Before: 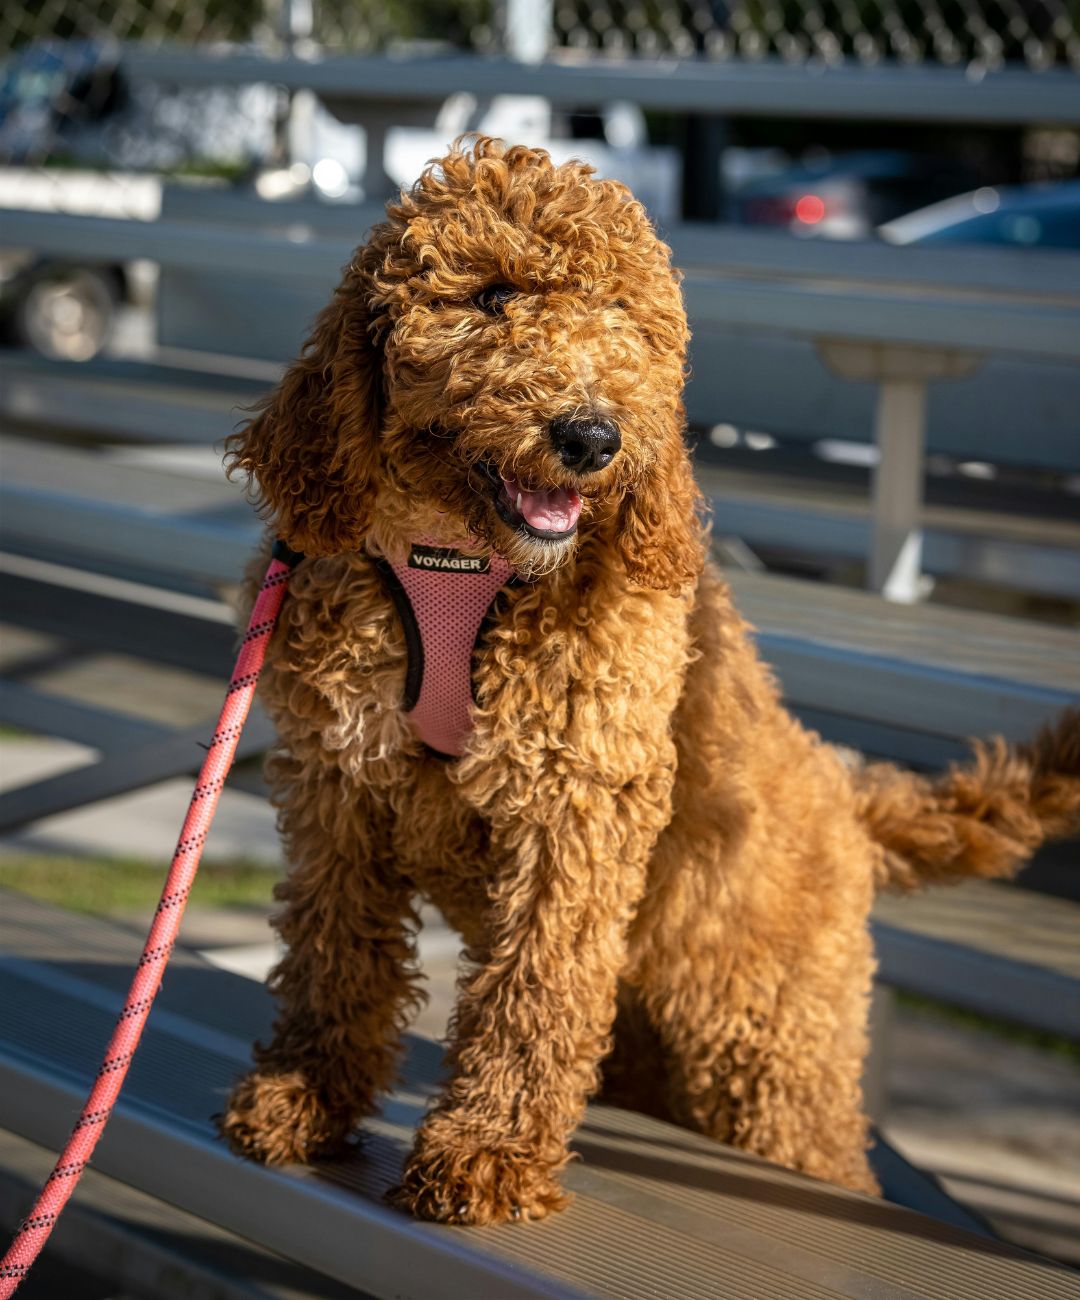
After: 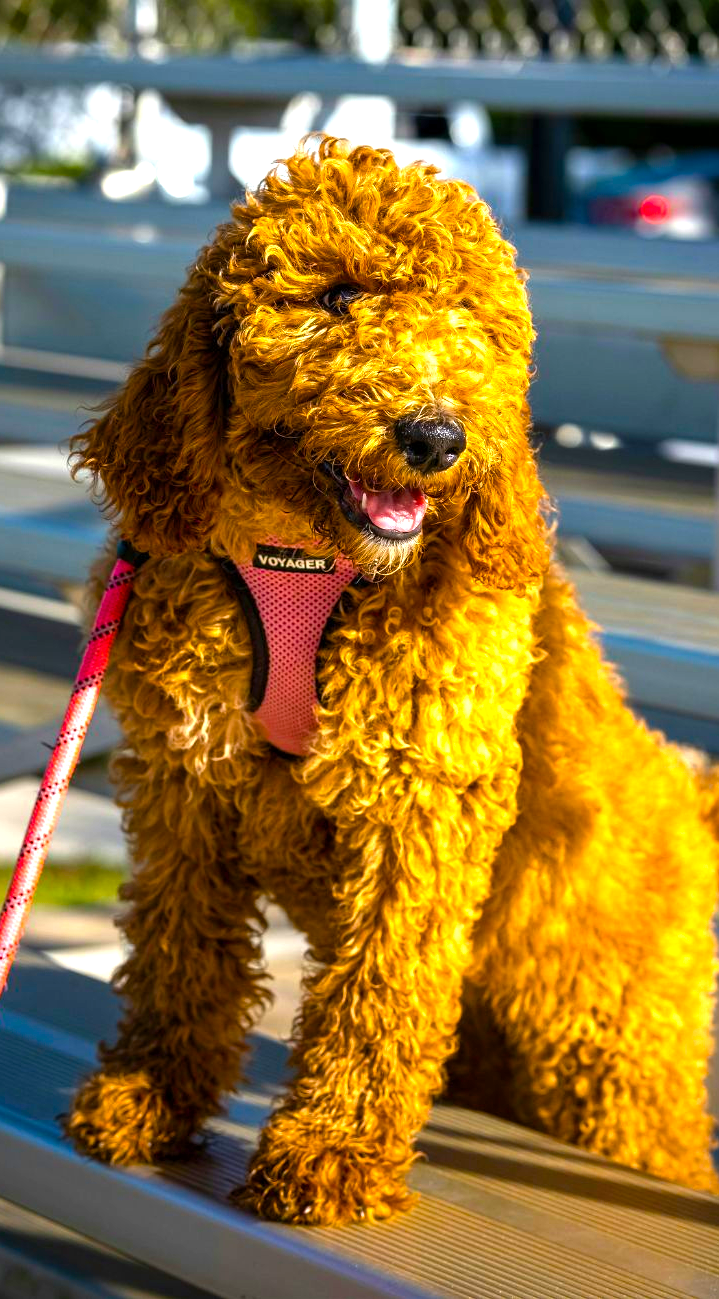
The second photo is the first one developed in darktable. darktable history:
crop and rotate: left 14.385%, right 18.948%
color balance rgb: linear chroma grading › global chroma 10%, perceptual saturation grading › global saturation 40%, perceptual brilliance grading › global brilliance 30%, global vibrance 20%
